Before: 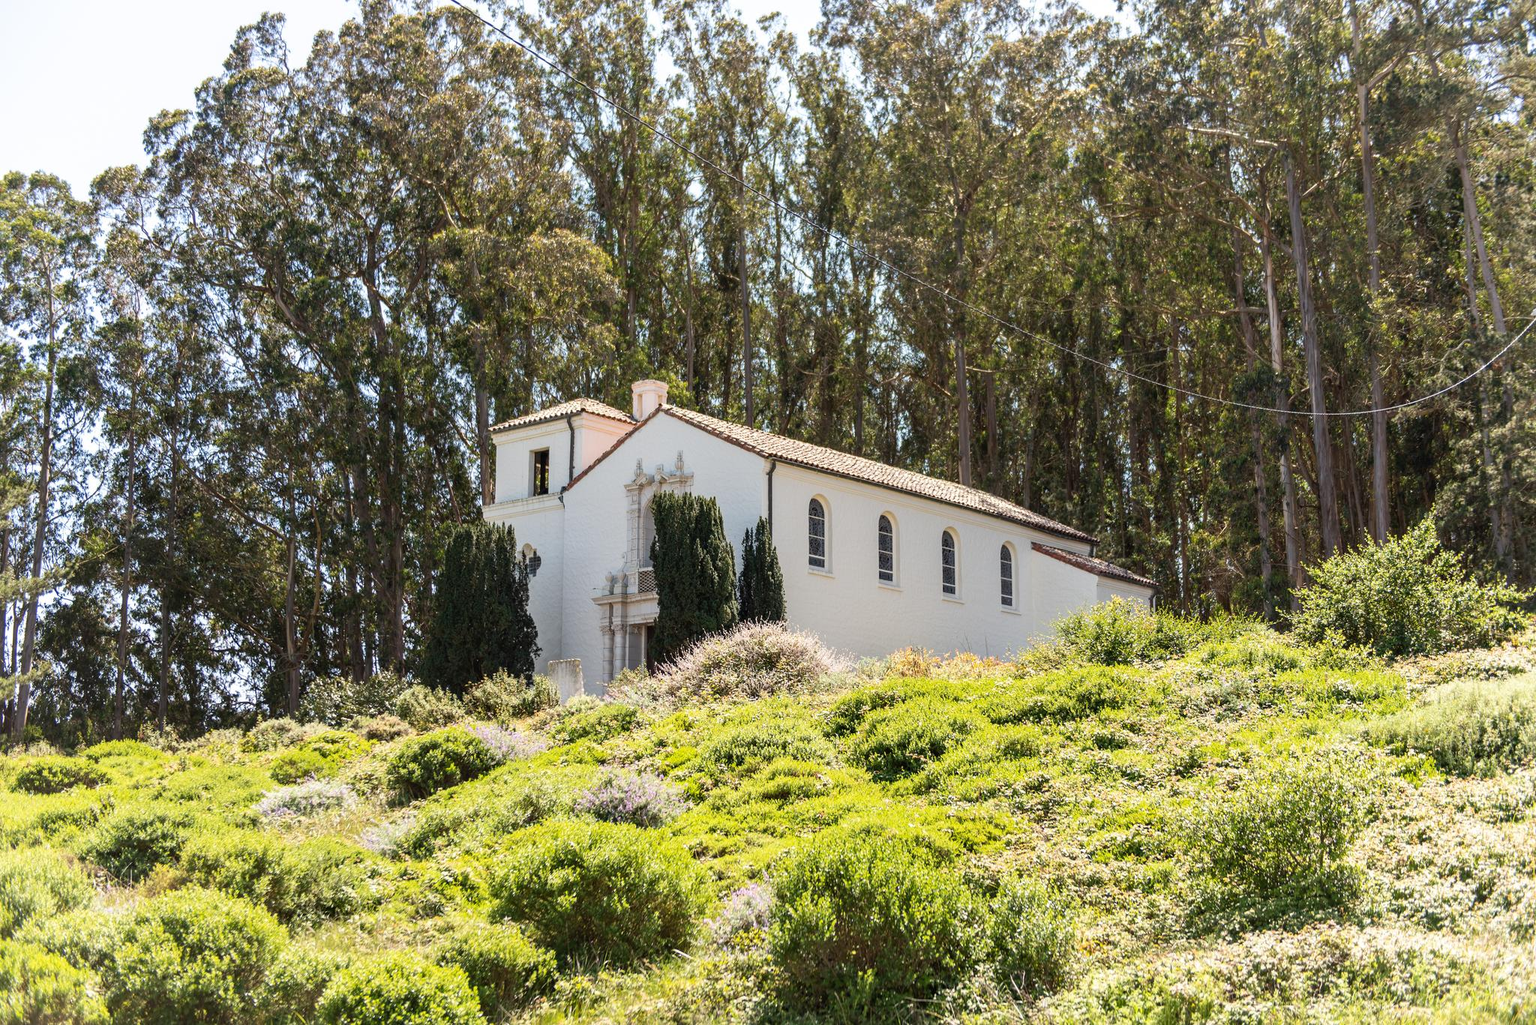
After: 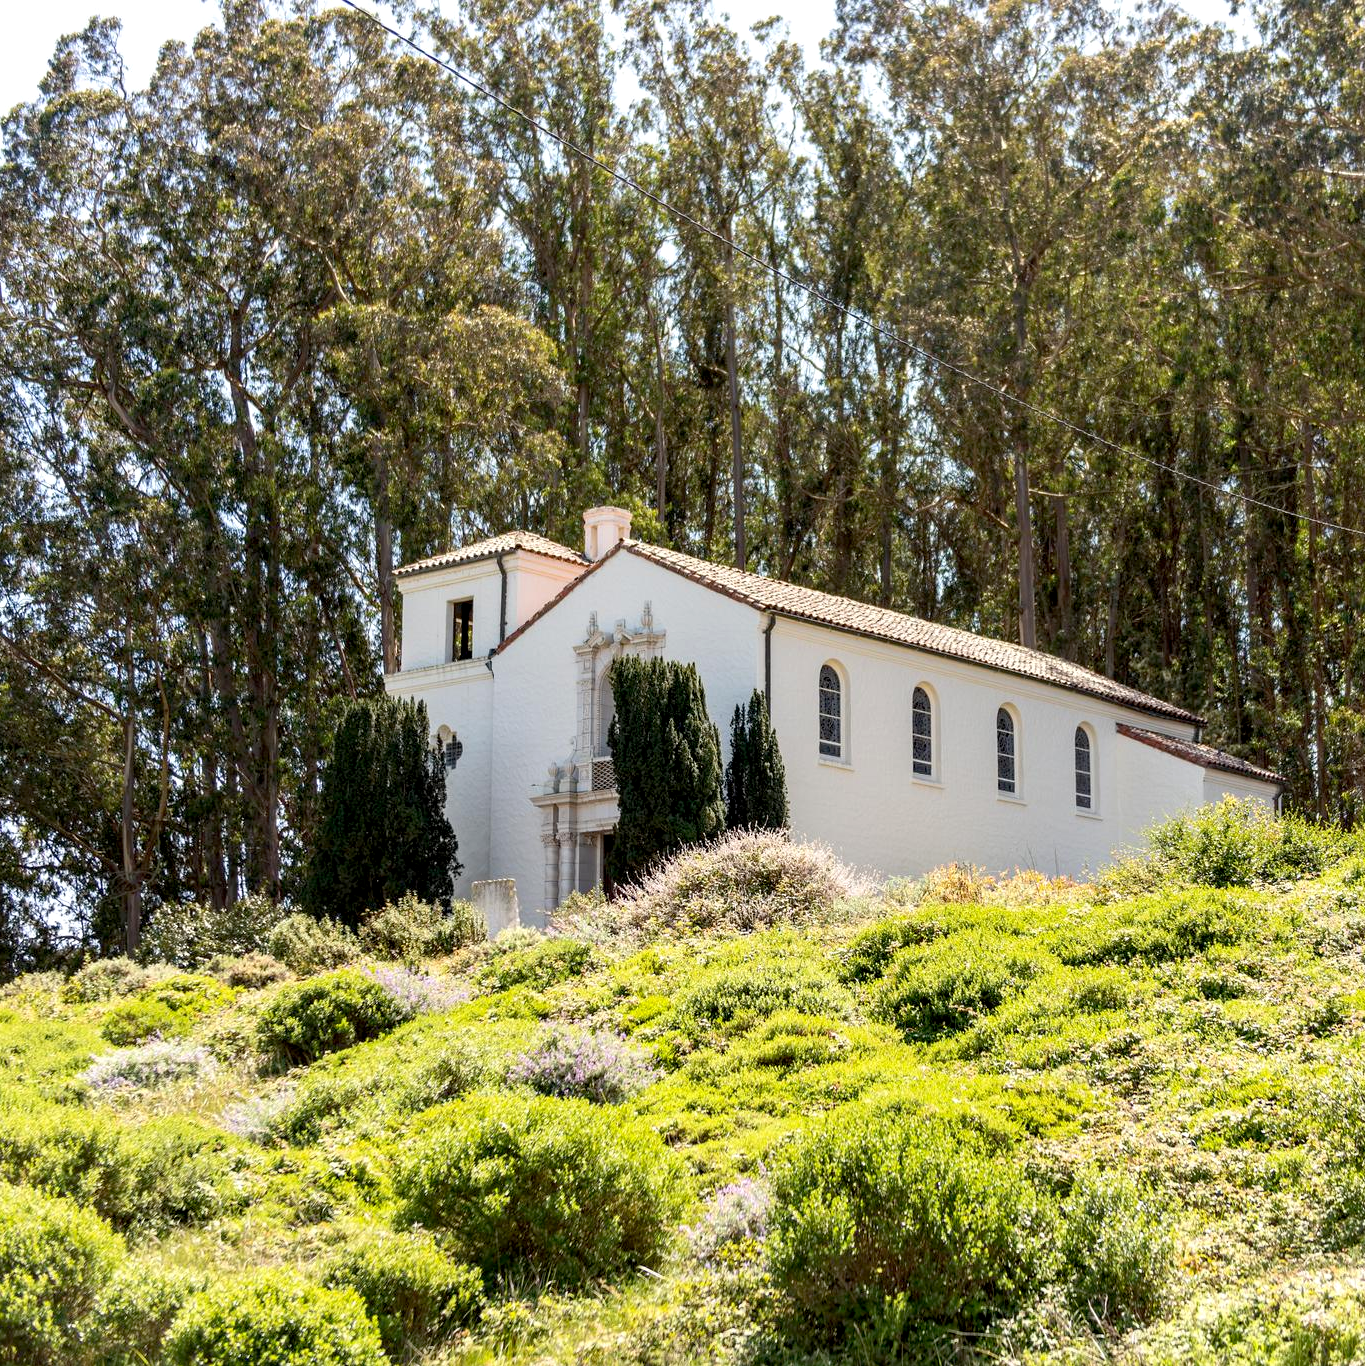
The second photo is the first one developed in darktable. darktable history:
exposure: black level correction 0.009, exposure 0.119 EV, compensate highlight preservation false
crop and rotate: left 12.648%, right 20.685%
